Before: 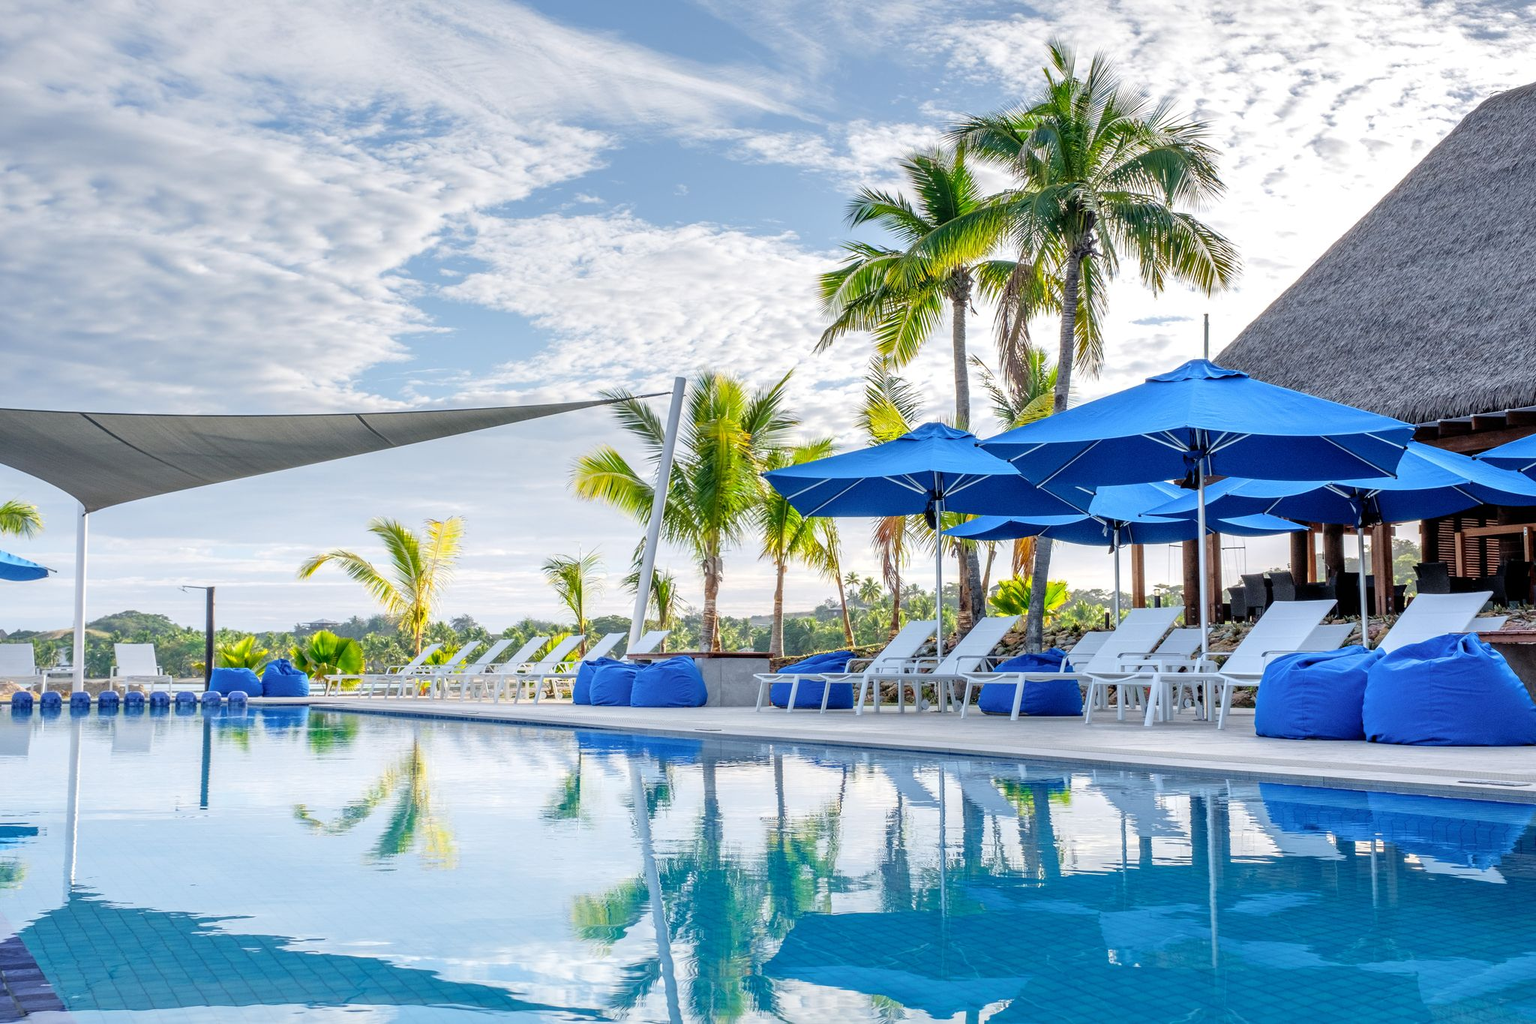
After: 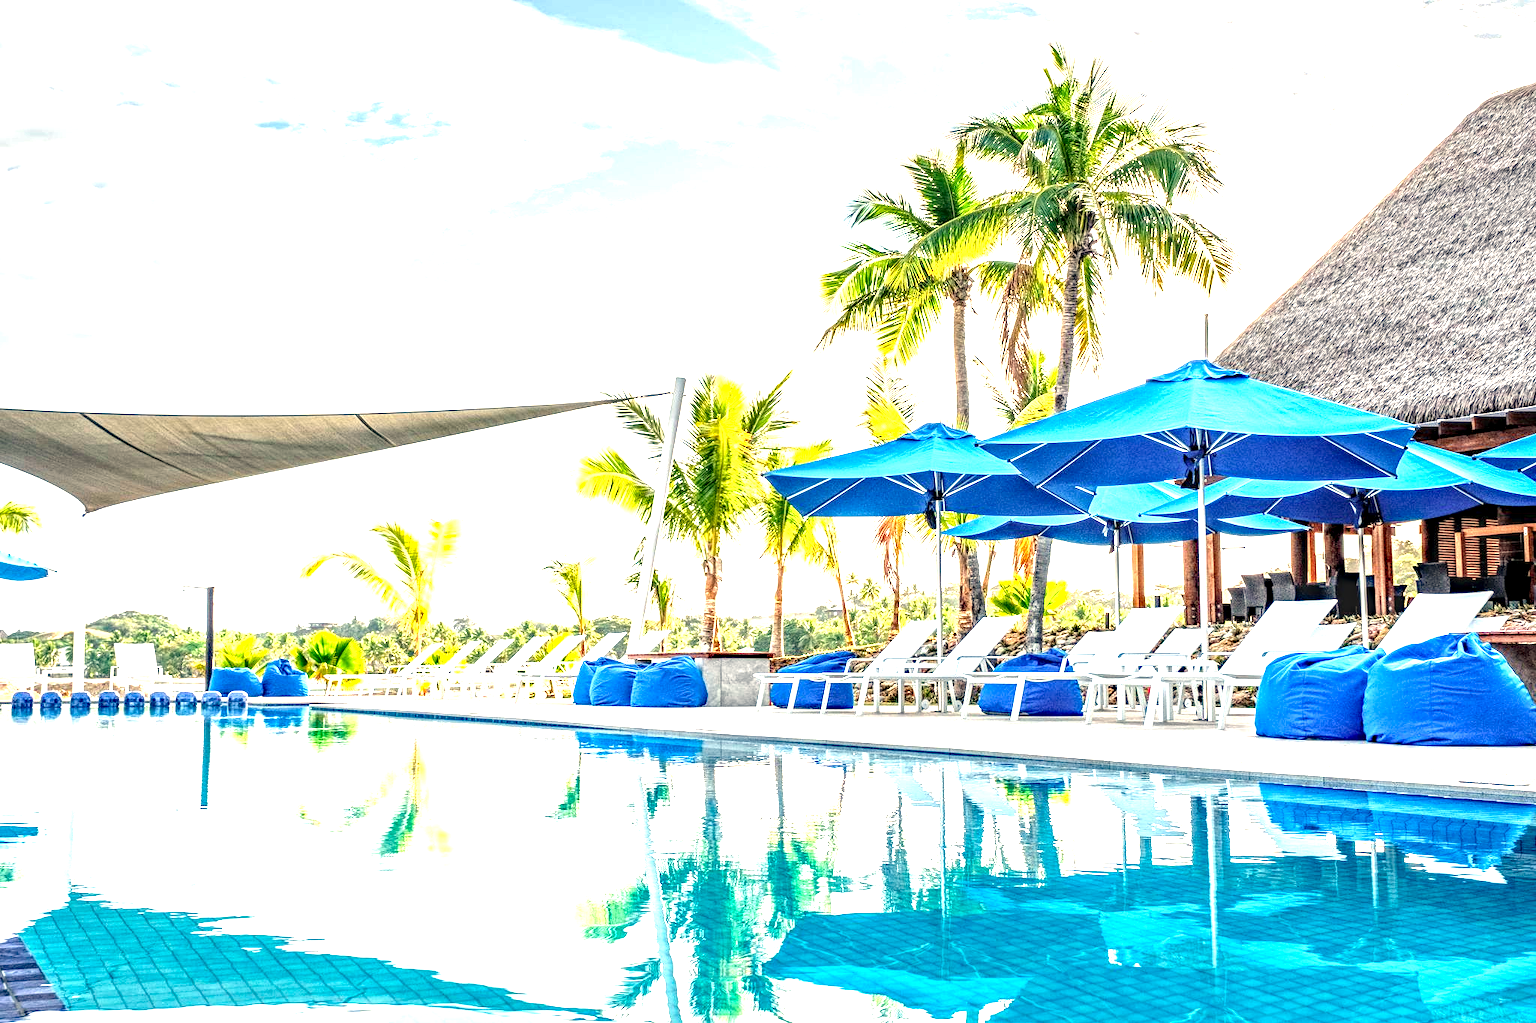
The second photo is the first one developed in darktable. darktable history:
haze removal: strength 0.29, distance 0.25, compatibility mode true, adaptive false
exposure: black level correction 0.001, exposure 1.719 EV, compensate exposure bias true, compensate highlight preservation false
white balance: red 1.123, blue 0.83
local contrast: highlights 12%, shadows 38%, detail 183%, midtone range 0.471
